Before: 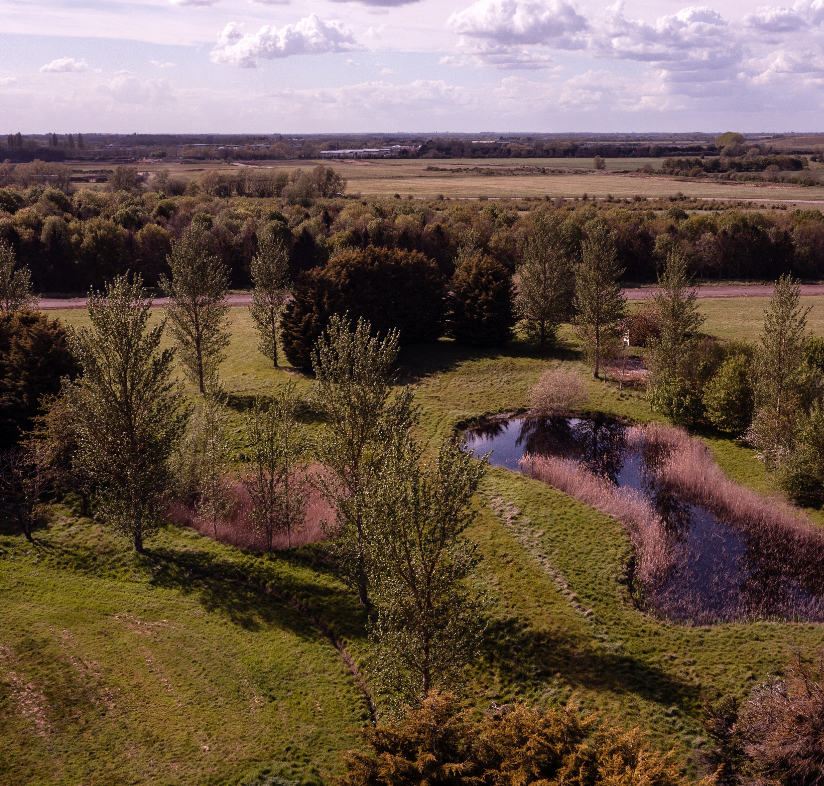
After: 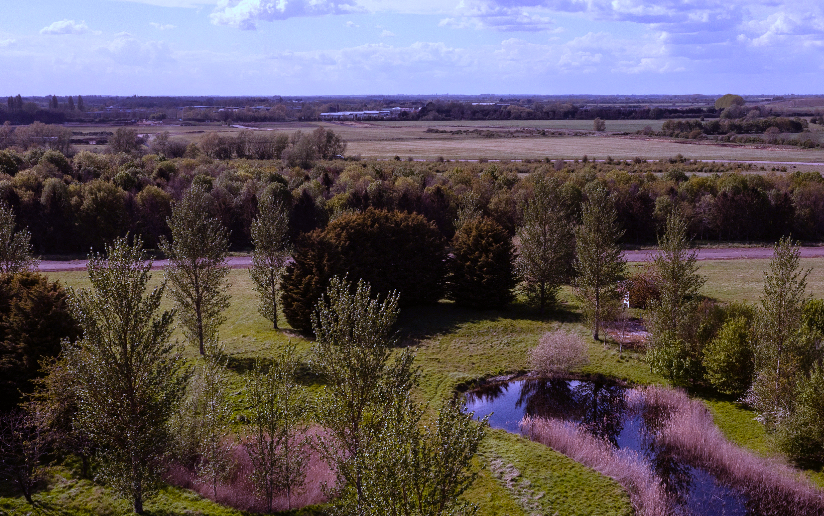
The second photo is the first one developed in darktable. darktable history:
color balance rgb: perceptual saturation grading › global saturation 20%, global vibrance 20%
white balance: red 0.871, blue 1.249
crop and rotate: top 4.848%, bottom 29.503%
color correction: highlights a* 3.12, highlights b* -1.55, shadows a* -0.101, shadows b* 2.52, saturation 0.98
